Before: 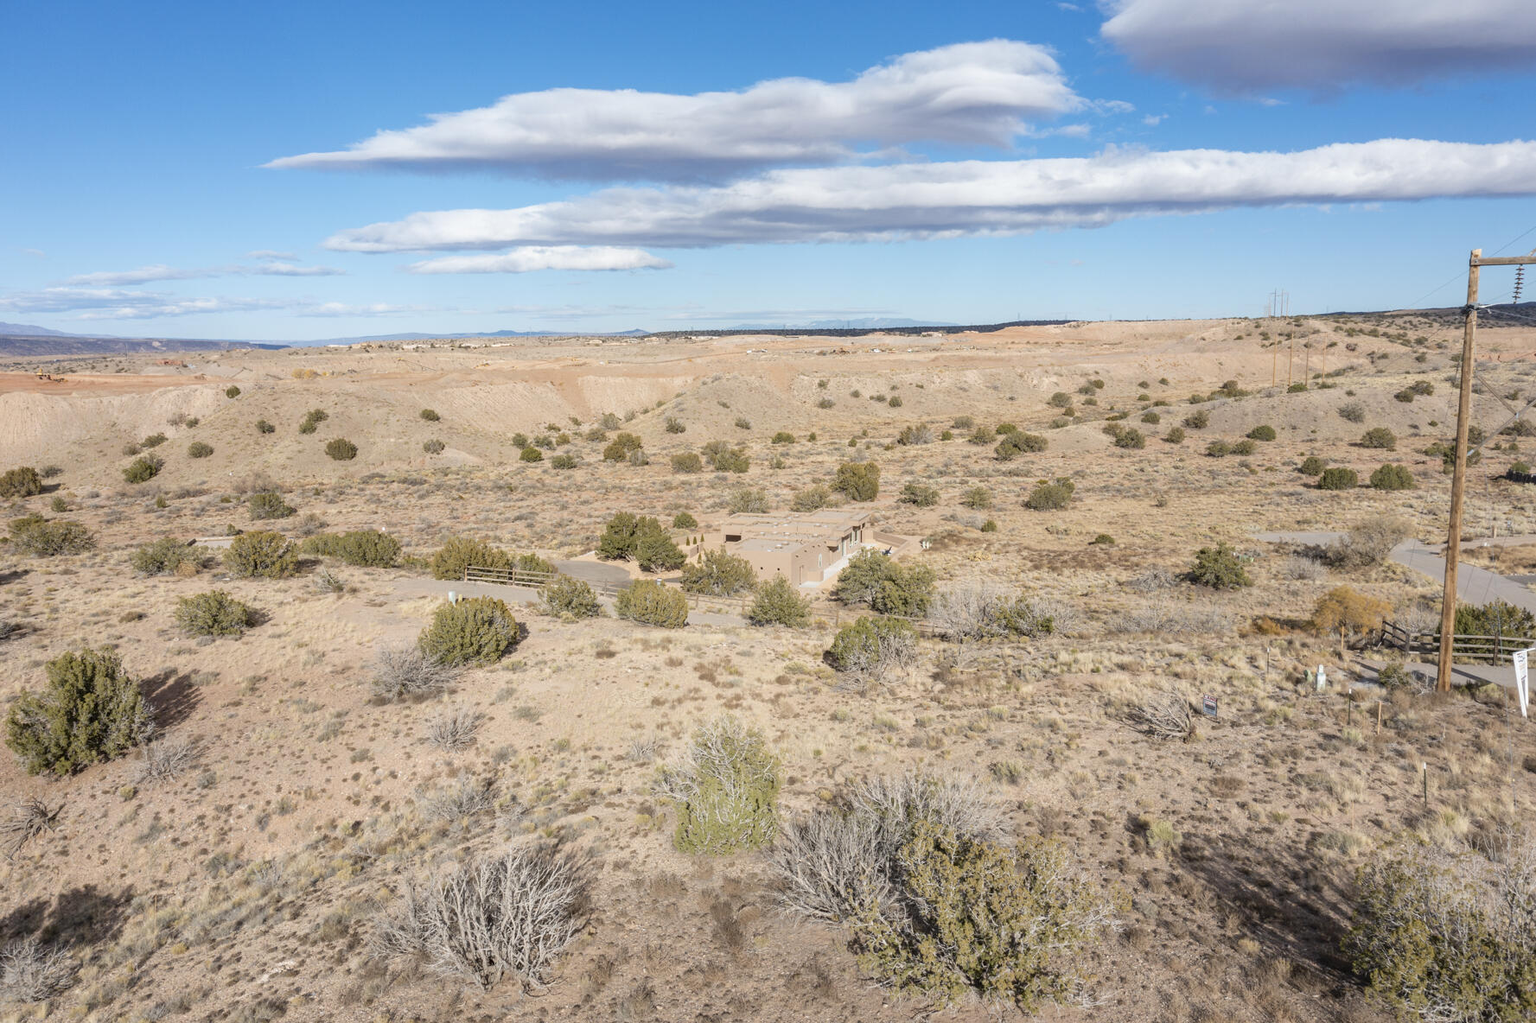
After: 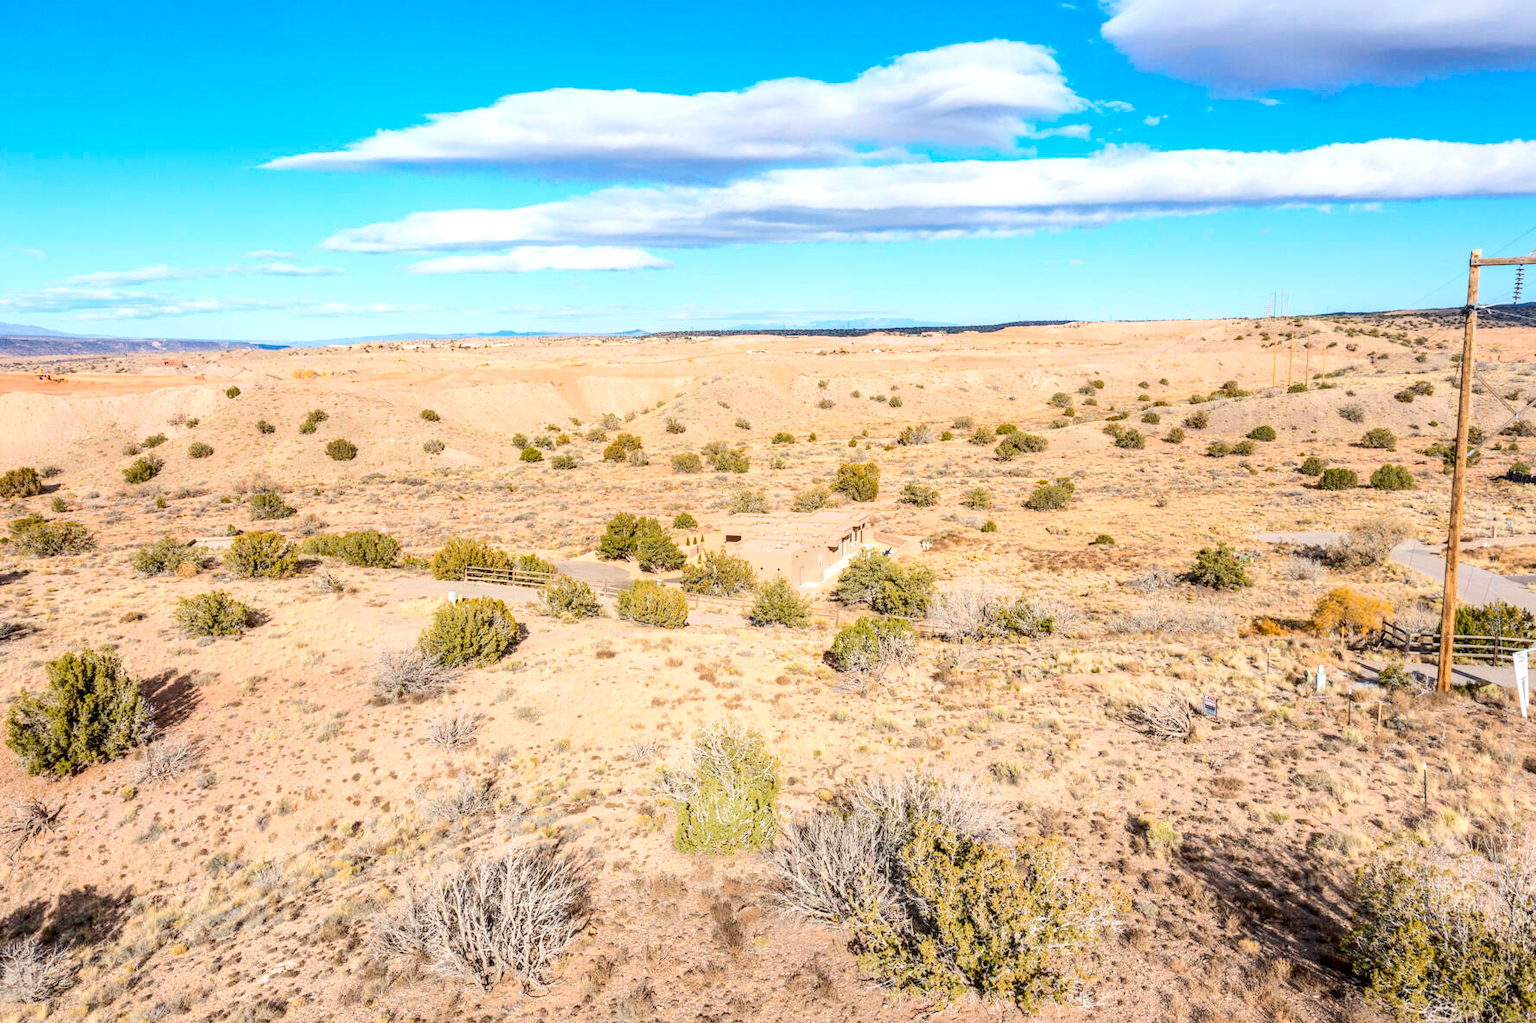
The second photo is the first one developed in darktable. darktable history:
color balance rgb: linear chroma grading › global chroma 9.034%, perceptual saturation grading › global saturation 17.983%, perceptual brilliance grading › highlights 19.284%, perceptual brilliance grading › mid-tones 19.882%, perceptual brilliance grading › shadows -19.597%, contrast -29.518%
tone curve: curves: ch0 [(0, 0) (0.739, 0.837) (1, 1)]; ch1 [(0, 0) (0.226, 0.261) (0.383, 0.397) (0.462, 0.473) (0.498, 0.502) (0.521, 0.52) (0.578, 0.57) (1, 1)]; ch2 [(0, 0) (0.438, 0.456) (0.5, 0.5) (0.547, 0.557) (0.597, 0.58) (0.629, 0.603) (1, 1)], color space Lab, linked channels, preserve colors none
exposure: compensate highlight preservation false
local contrast: highlights 59%, detail 145%
